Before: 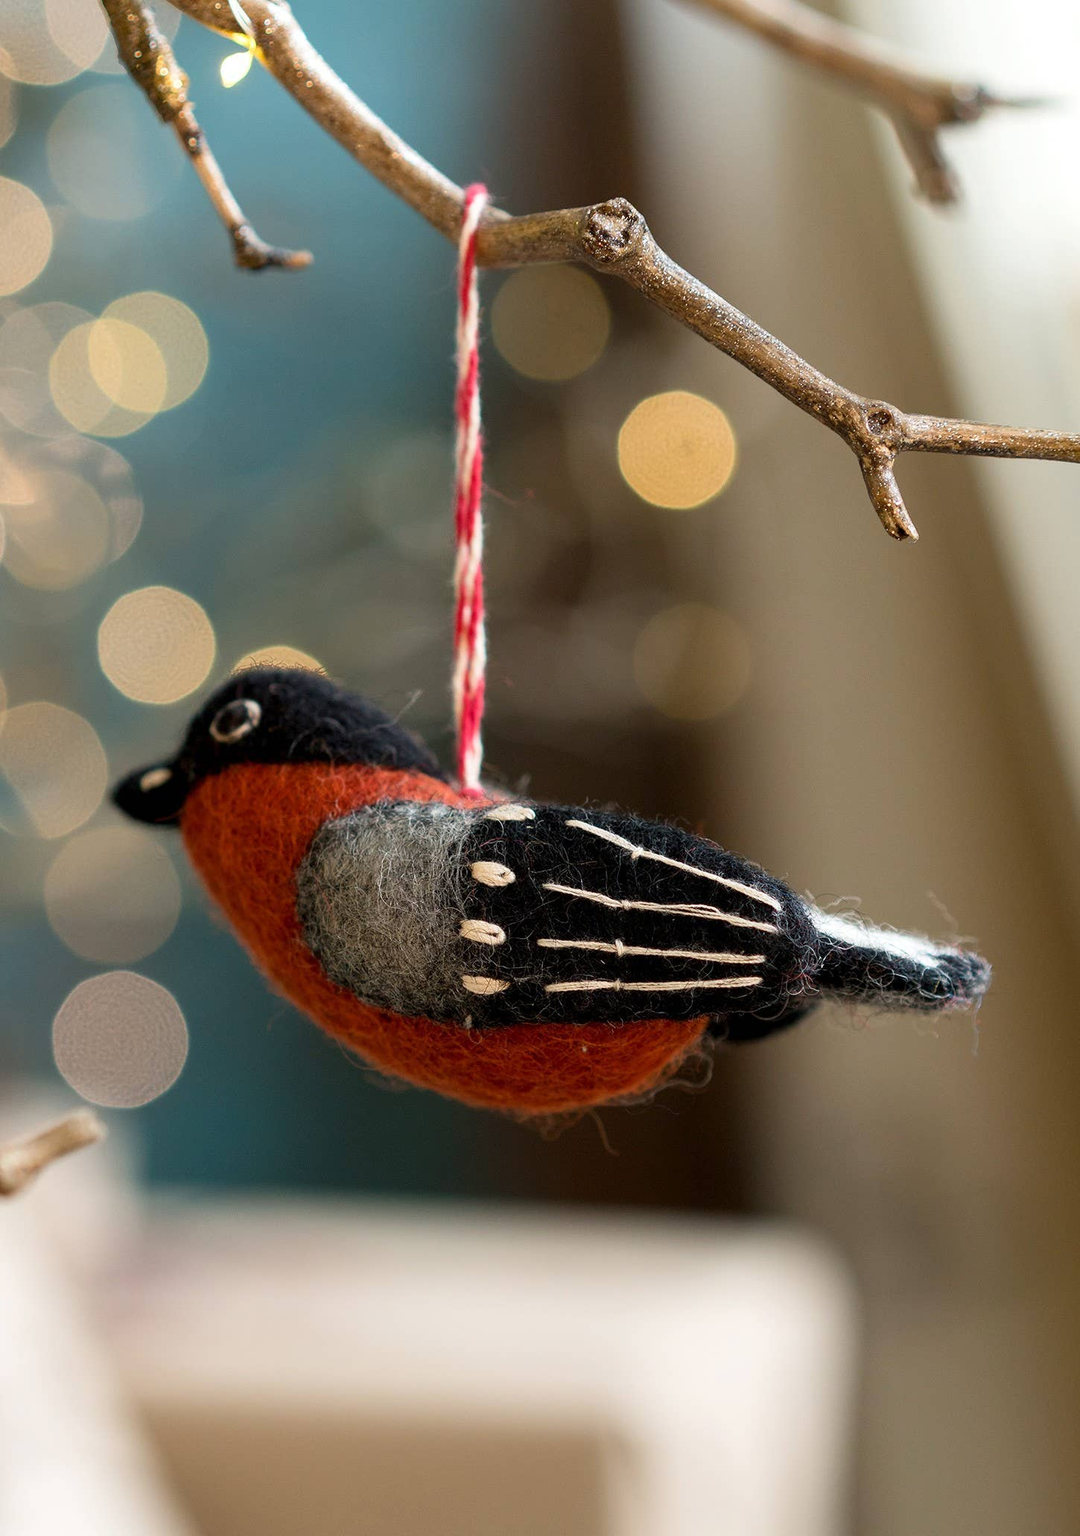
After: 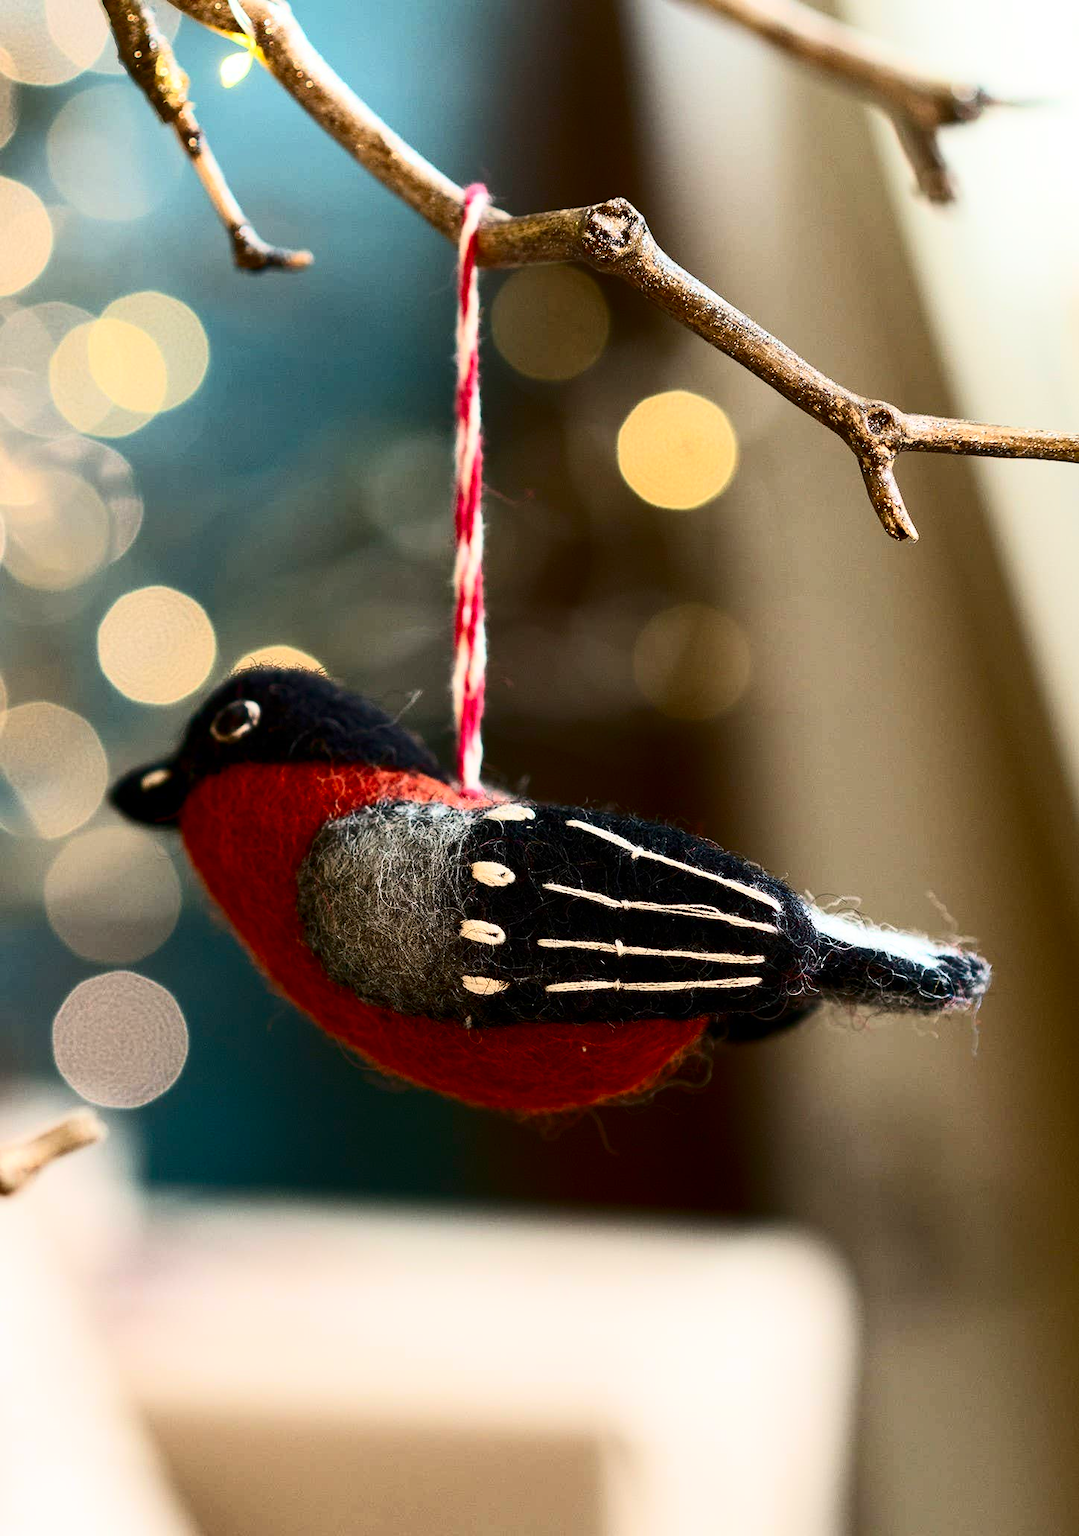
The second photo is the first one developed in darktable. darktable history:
contrast brightness saturation: contrast 0.41, brightness 0.046, saturation 0.257
